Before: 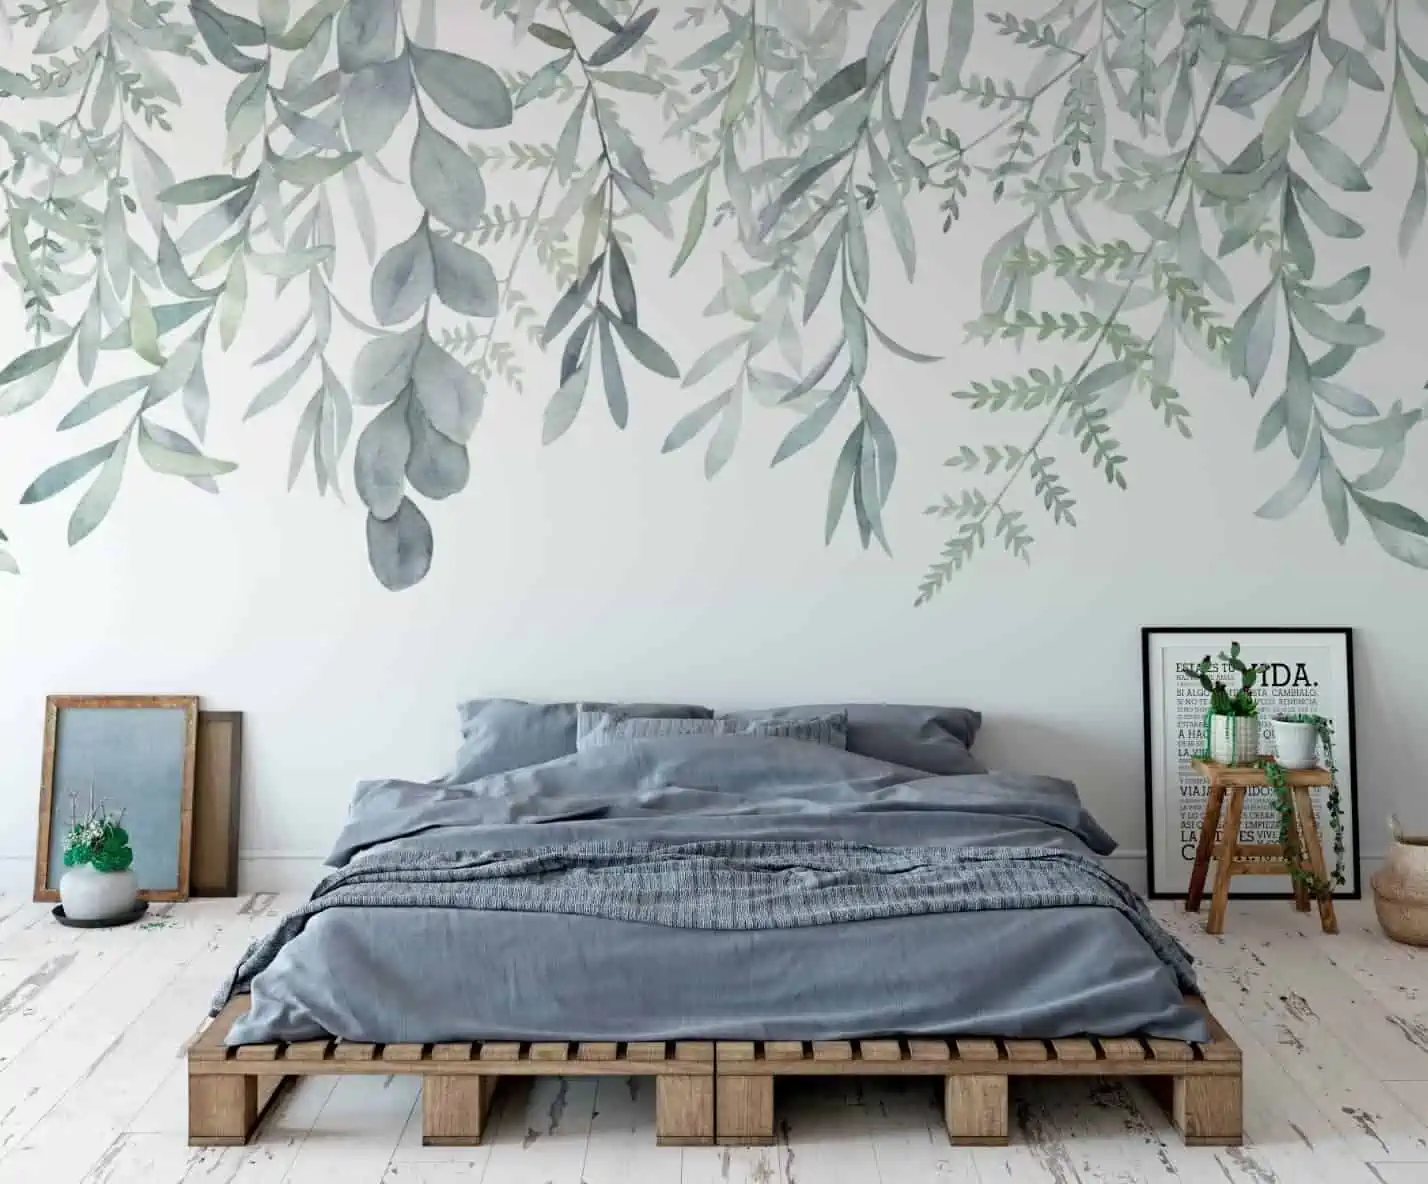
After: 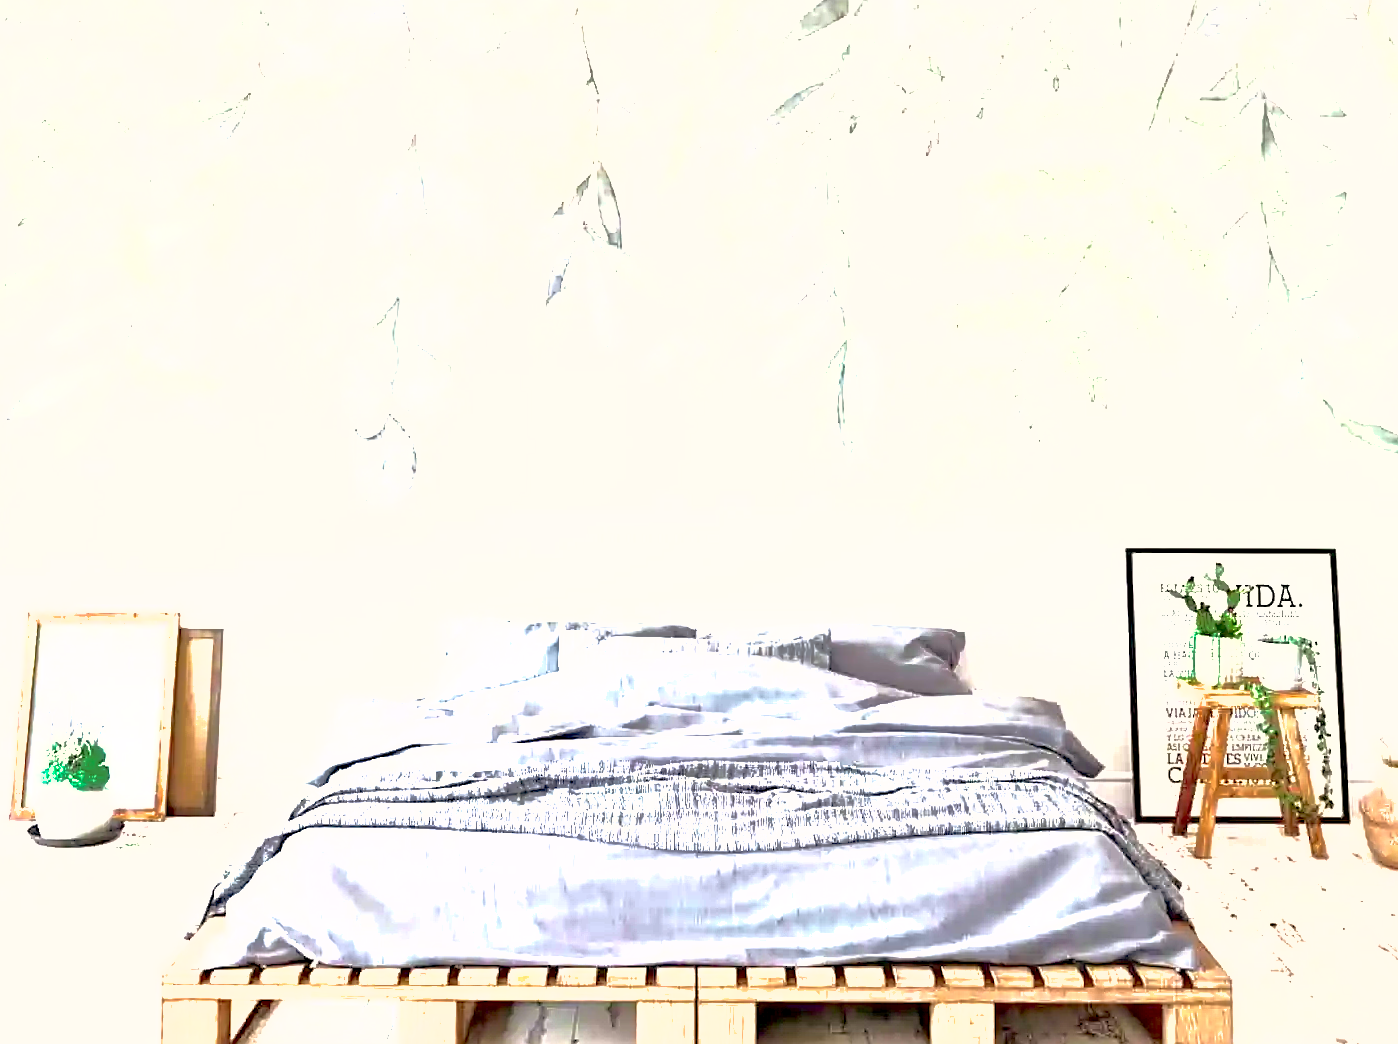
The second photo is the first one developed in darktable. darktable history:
sharpen: on, module defaults
rotate and perspective: rotation 0.226°, lens shift (vertical) -0.042, crop left 0.023, crop right 0.982, crop top 0.006, crop bottom 0.994
tone equalizer: on, module defaults
white balance: emerald 1
color correction: highlights a* 6.27, highlights b* 8.19, shadows a* 5.94, shadows b* 7.23, saturation 0.9
exposure: black level correction 0.001, exposure 2.607 EV, compensate exposure bias true, compensate highlight preservation false
shadows and highlights: on, module defaults
crop and rotate: top 5.609%, bottom 5.609%
